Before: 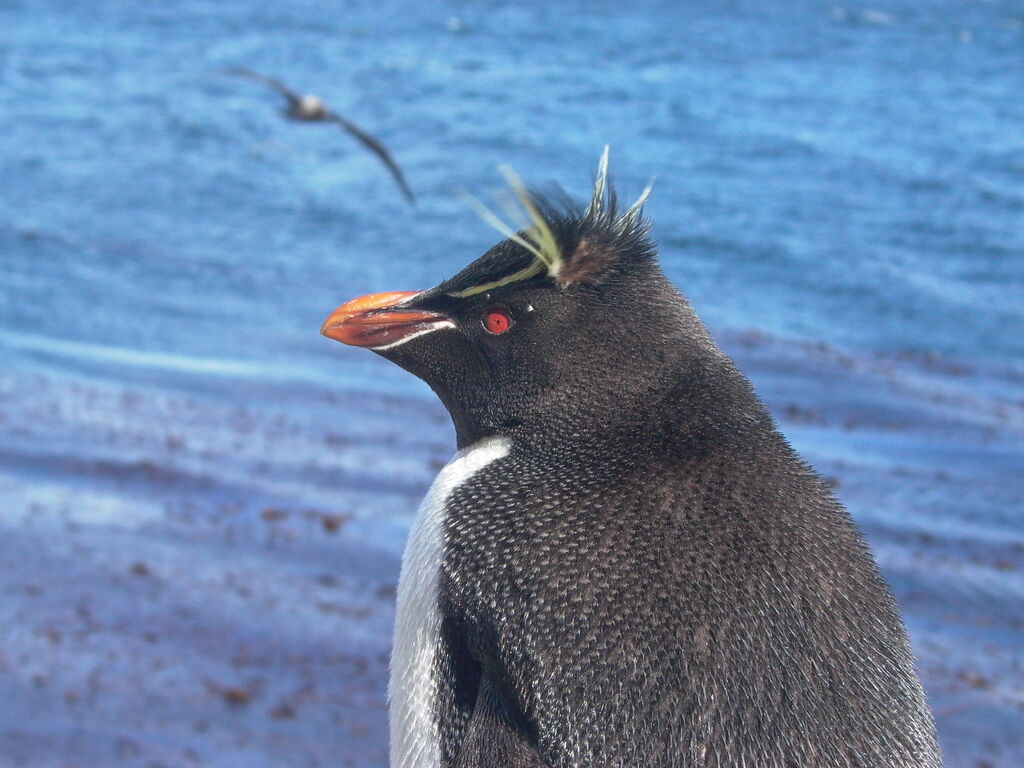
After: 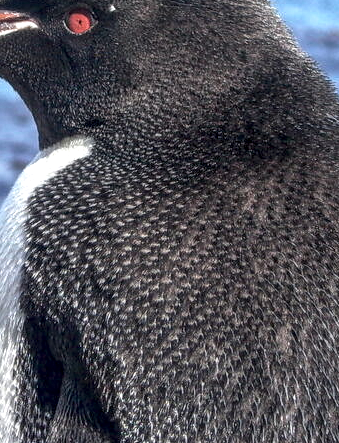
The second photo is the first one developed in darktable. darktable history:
crop: left 40.878%, top 39.176%, right 25.993%, bottom 3.081%
local contrast: highlights 19%, detail 186%
